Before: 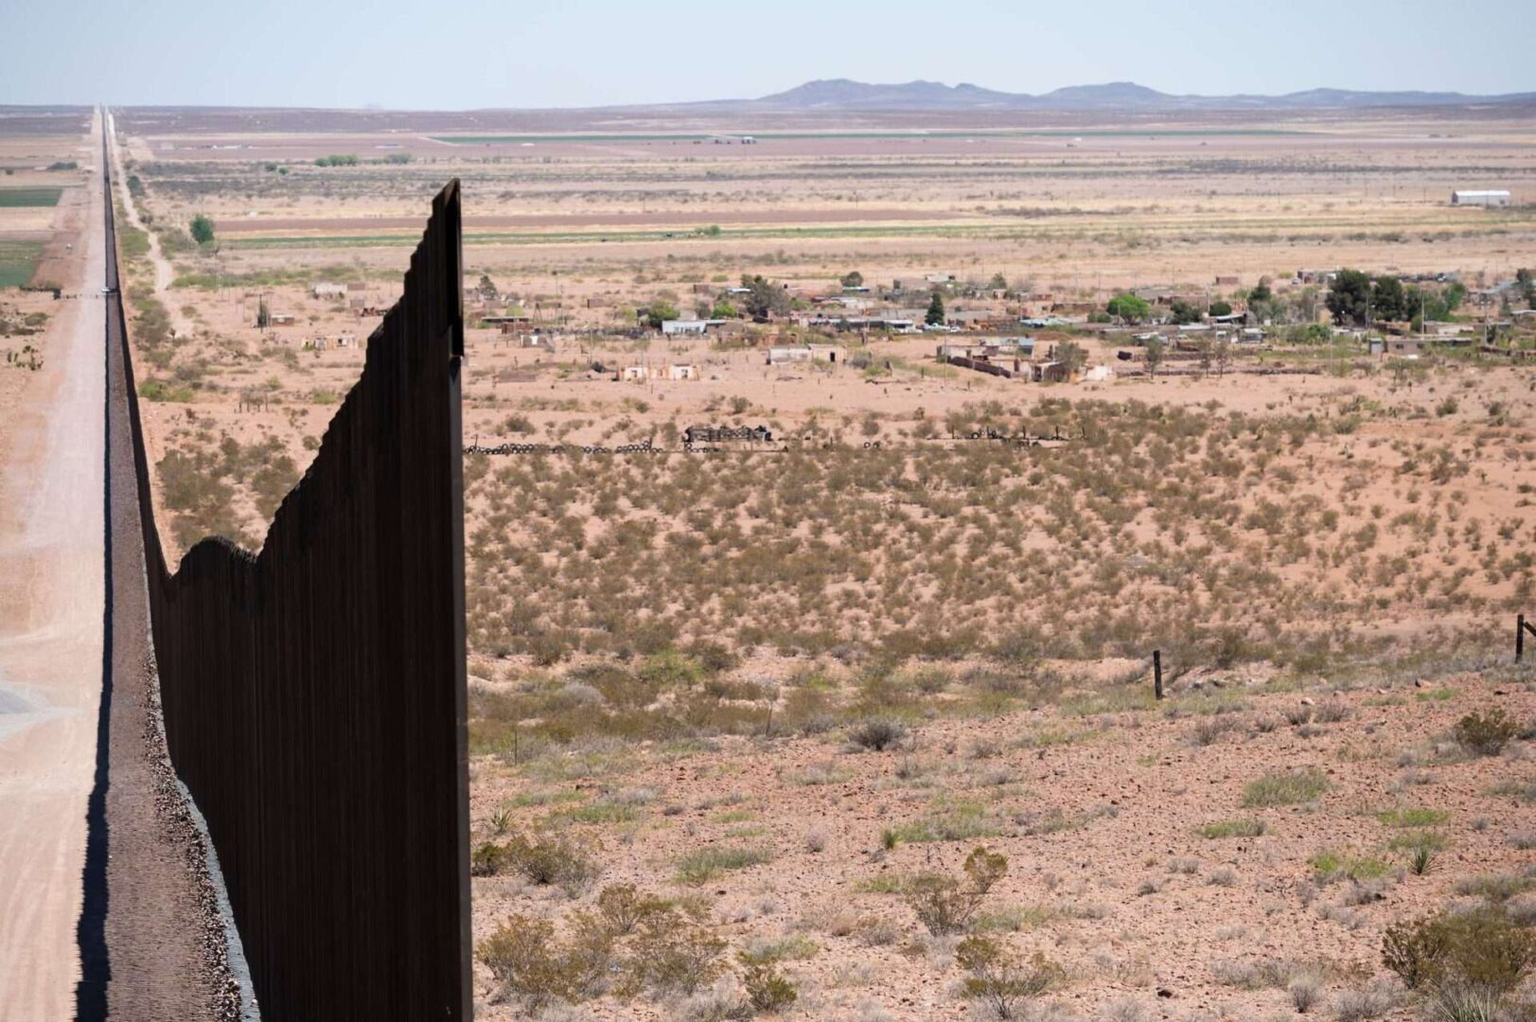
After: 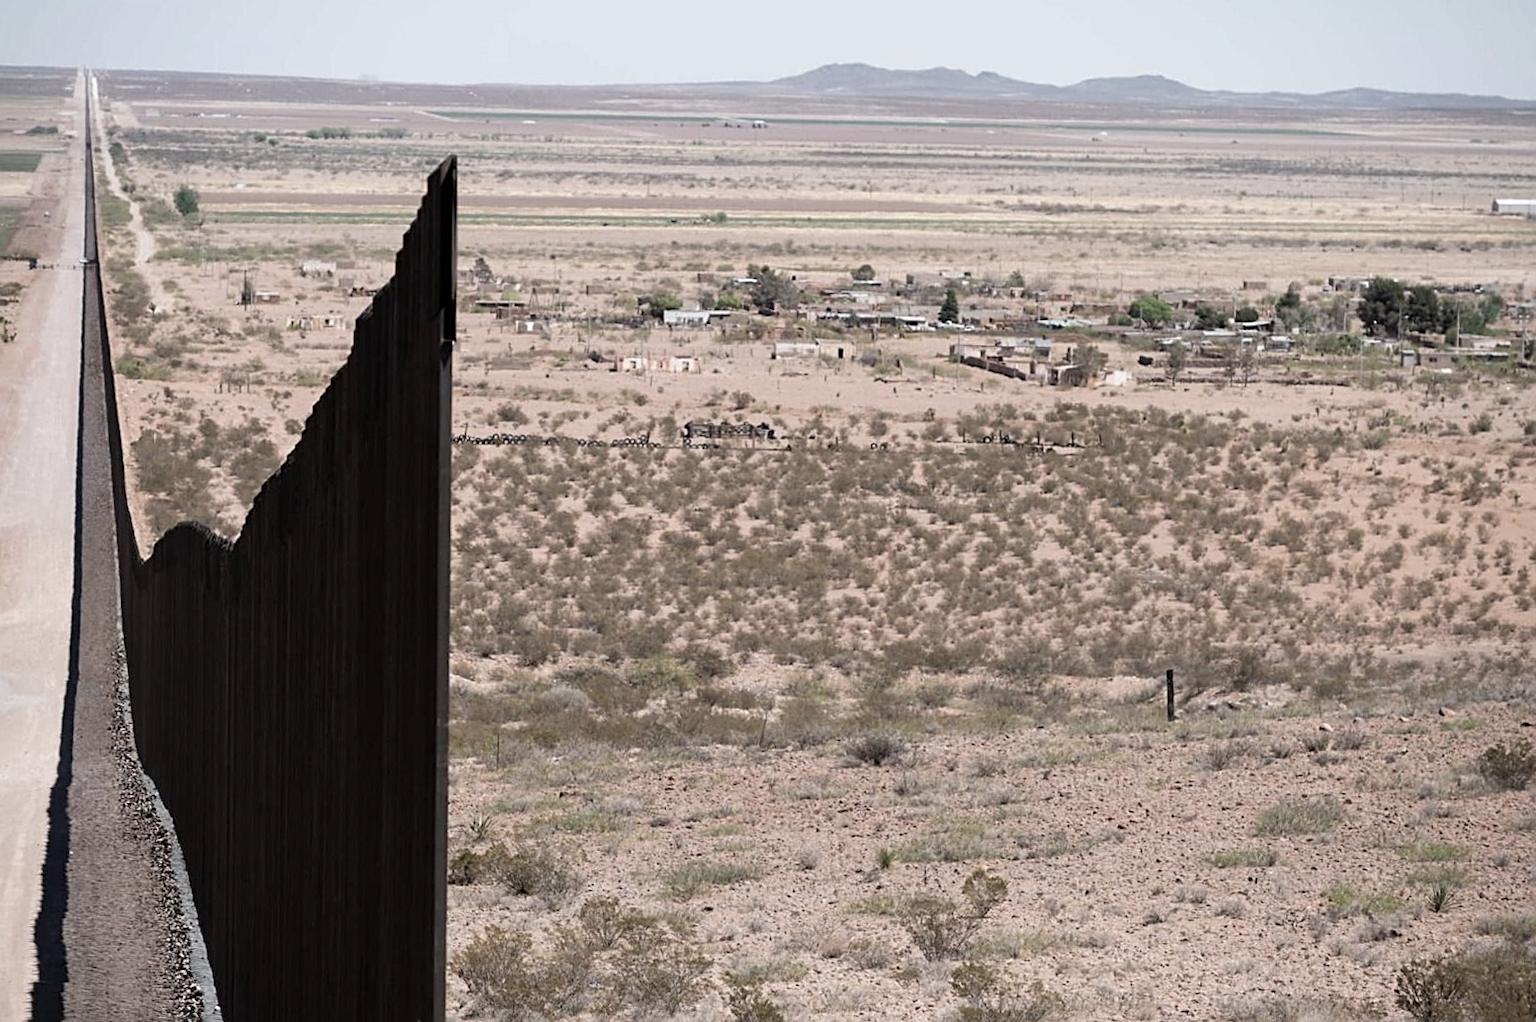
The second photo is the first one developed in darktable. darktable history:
color correction: saturation 0.57
sharpen: on, module defaults
crop and rotate: angle -1.69°
